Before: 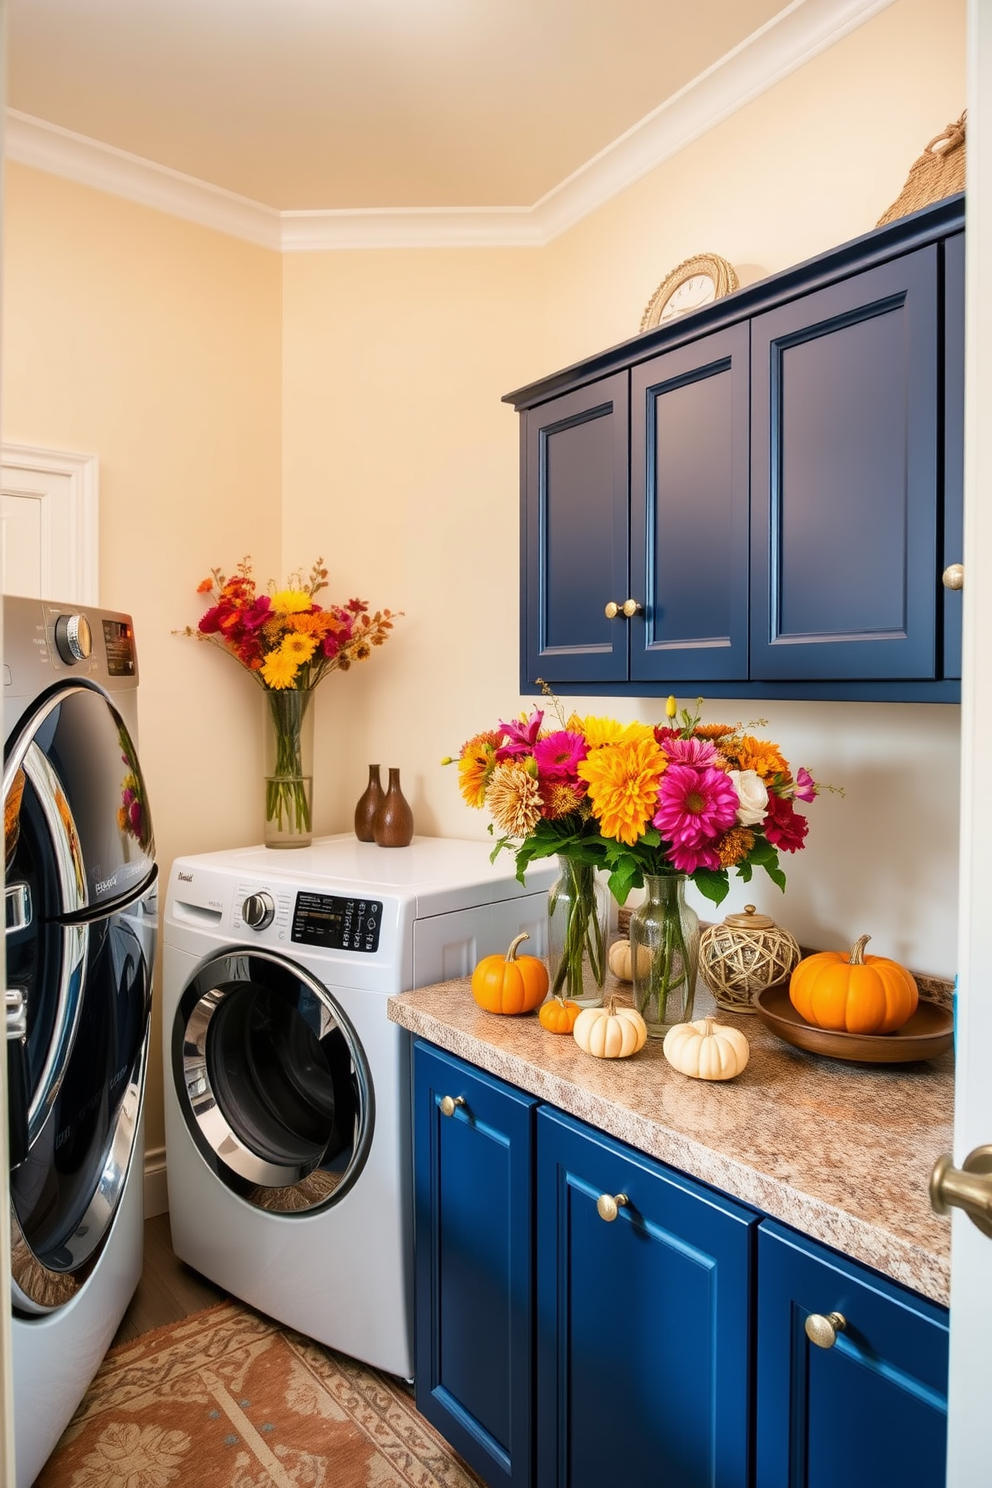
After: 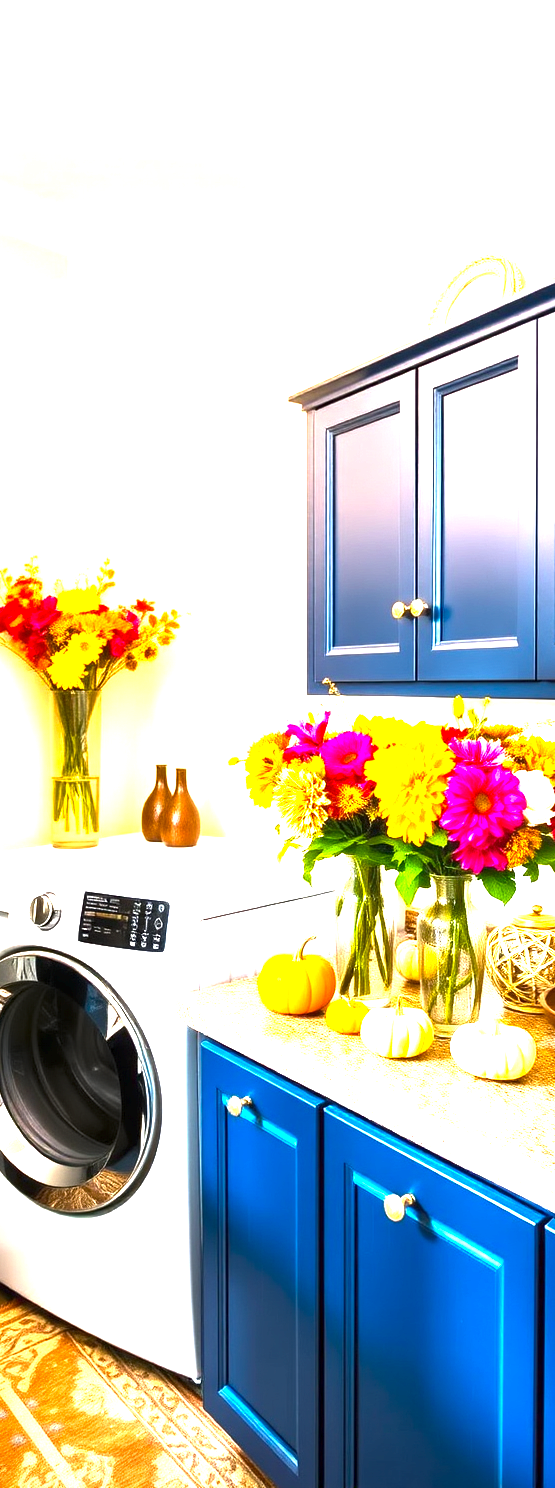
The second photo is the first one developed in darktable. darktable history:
crop: left 21.503%, right 22.514%
color balance rgb: shadows lift › hue 87.63°, perceptual saturation grading › global saturation 19.514%, perceptual brilliance grading › global brilliance 34.729%, perceptual brilliance grading › highlights 50.571%, perceptual brilliance grading › mid-tones 59.624%, perceptual brilliance grading › shadows 34.573%, contrast -10.48%
